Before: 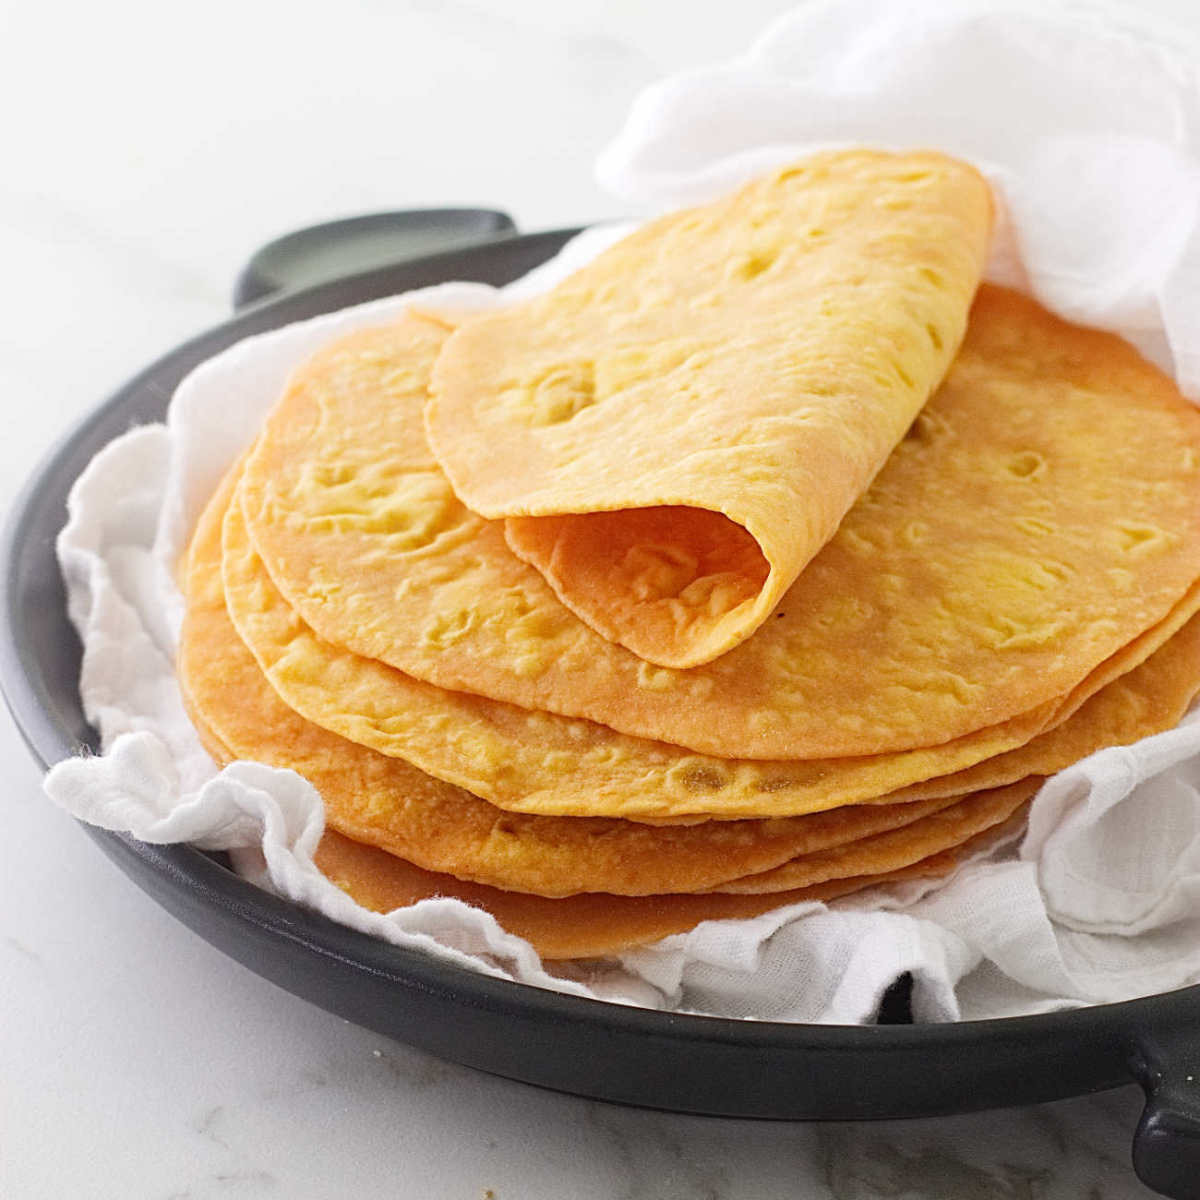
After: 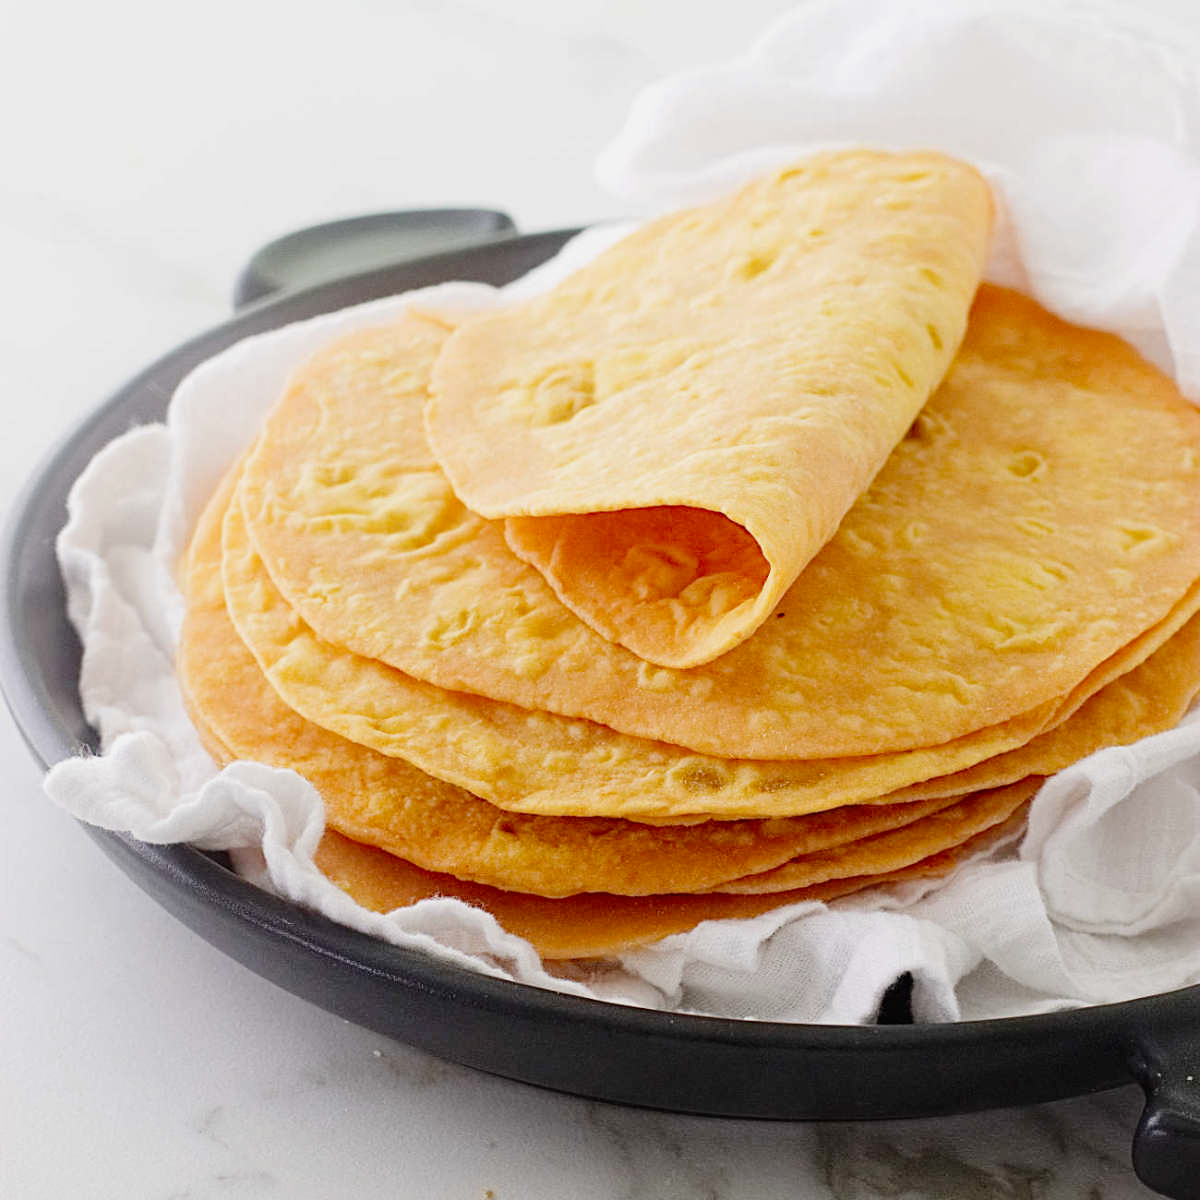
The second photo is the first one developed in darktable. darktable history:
tone curve: curves: ch0 [(0, 0) (0.068, 0.031) (0.175, 0.139) (0.32, 0.345) (0.495, 0.544) (0.748, 0.762) (0.993, 0.954)]; ch1 [(0, 0) (0.294, 0.184) (0.34, 0.303) (0.371, 0.344) (0.441, 0.408) (0.477, 0.474) (0.499, 0.5) (0.529, 0.523) (0.677, 0.762) (1, 1)]; ch2 [(0, 0) (0.431, 0.419) (0.495, 0.502) (0.524, 0.534) (0.557, 0.56) (0.634, 0.654) (0.728, 0.722) (1, 1)], preserve colors none
